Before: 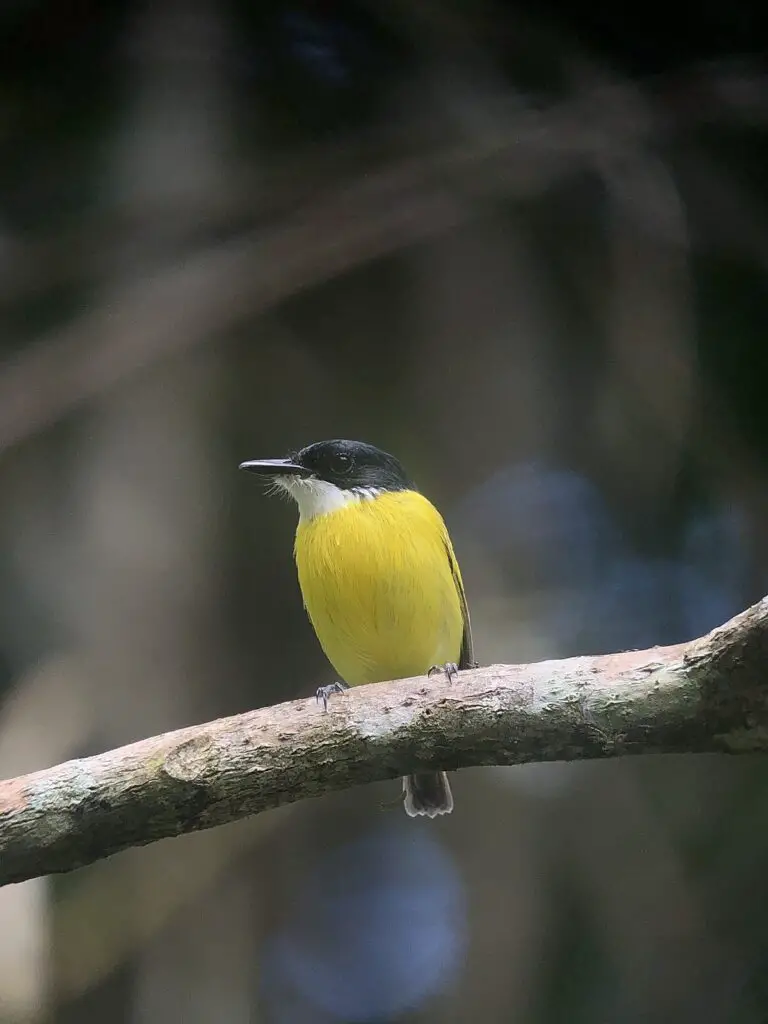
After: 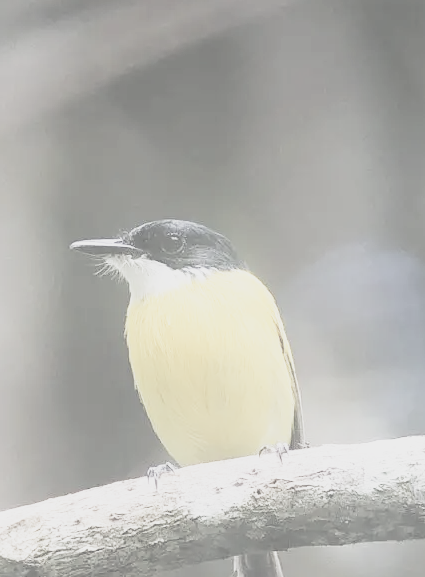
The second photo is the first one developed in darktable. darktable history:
tone equalizer: edges refinement/feathering 500, mask exposure compensation -1.57 EV, preserve details no
base curve: curves: ch0 [(0, 0) (0.007, 0.004) (0.027, 0.03) (0.046, 0.07) (0.207, 0.54) (0.442, 0.872) (0.673, 0.972) (1, 1)], preserve colors none
crop and rotate: left 22.085%, top 21.51%, right 22.487%, bottom 22.095%
contrast brightness saturation: contrast -0.315, brightness 0.754, saturation -0.79
